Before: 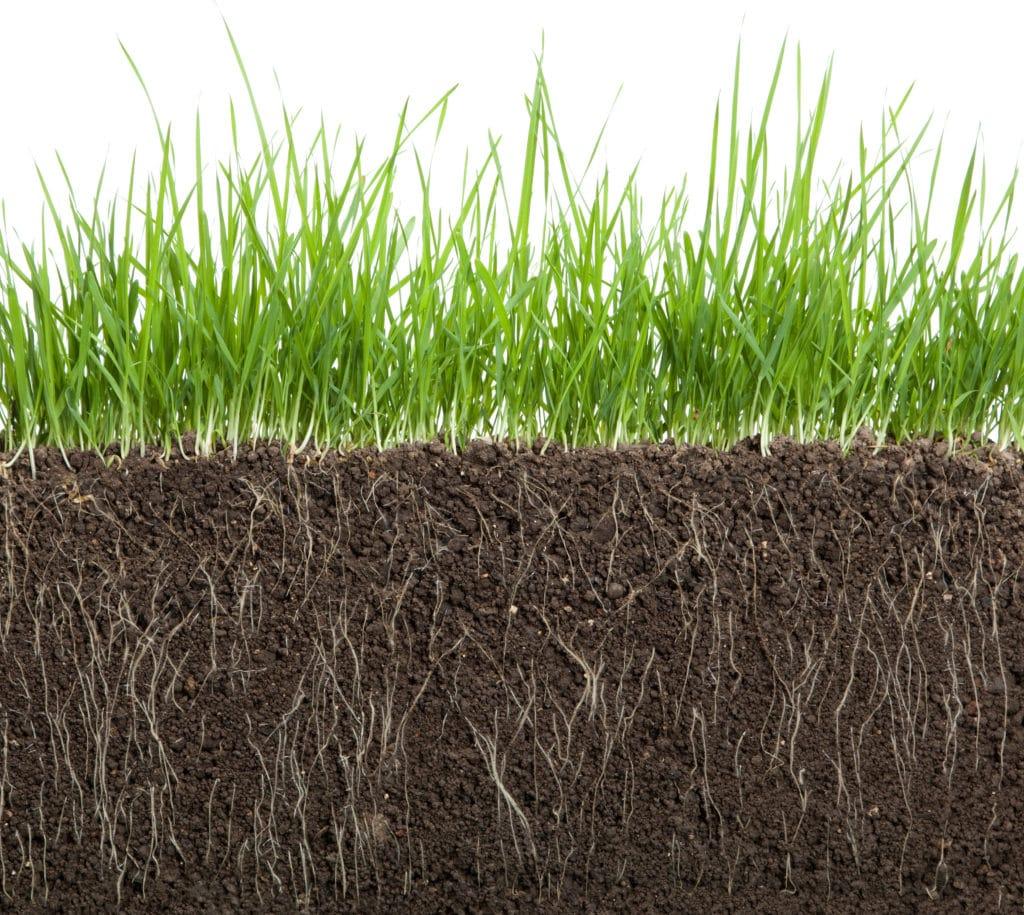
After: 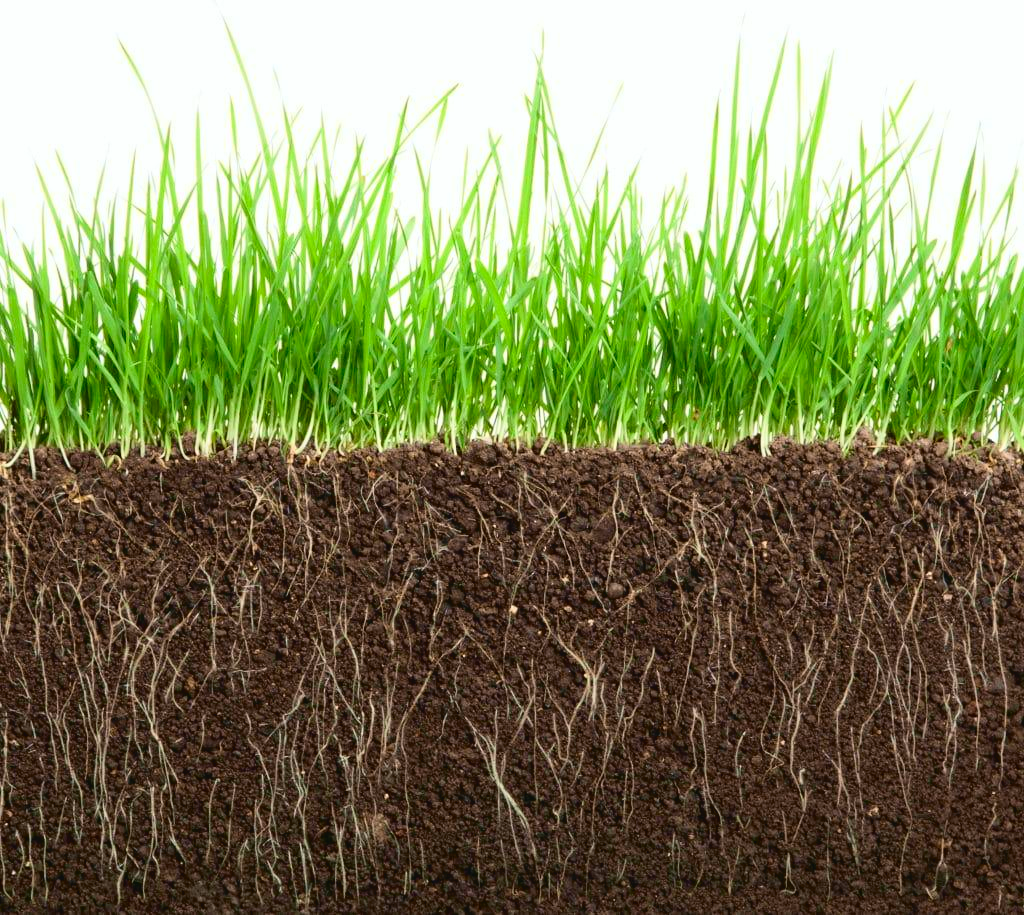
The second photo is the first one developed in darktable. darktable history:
tone curve: curves: ch0 [(0.001, 0.034) (0.115, 0.093) (0.251, 0.232) (0.382, 0.397) (0.652, 0.719) (0.802, 0.876) (1, 0.998)]; ch1 [(0, 0) (0.384, 0.324) (0.472, 0.466) (0.504, 0.5) (0.517, 0.533) (0.547, 0.564) (0.582, 0.628) (0.657, 0.727) (1, 1)]; ch2 [(0, 0) (0.278, 0.232) (0.5, 0.5) (0.531, 0.552) (0.61, 0.653) (1, 1)], color space Lab, independent channels, preserve colors none
